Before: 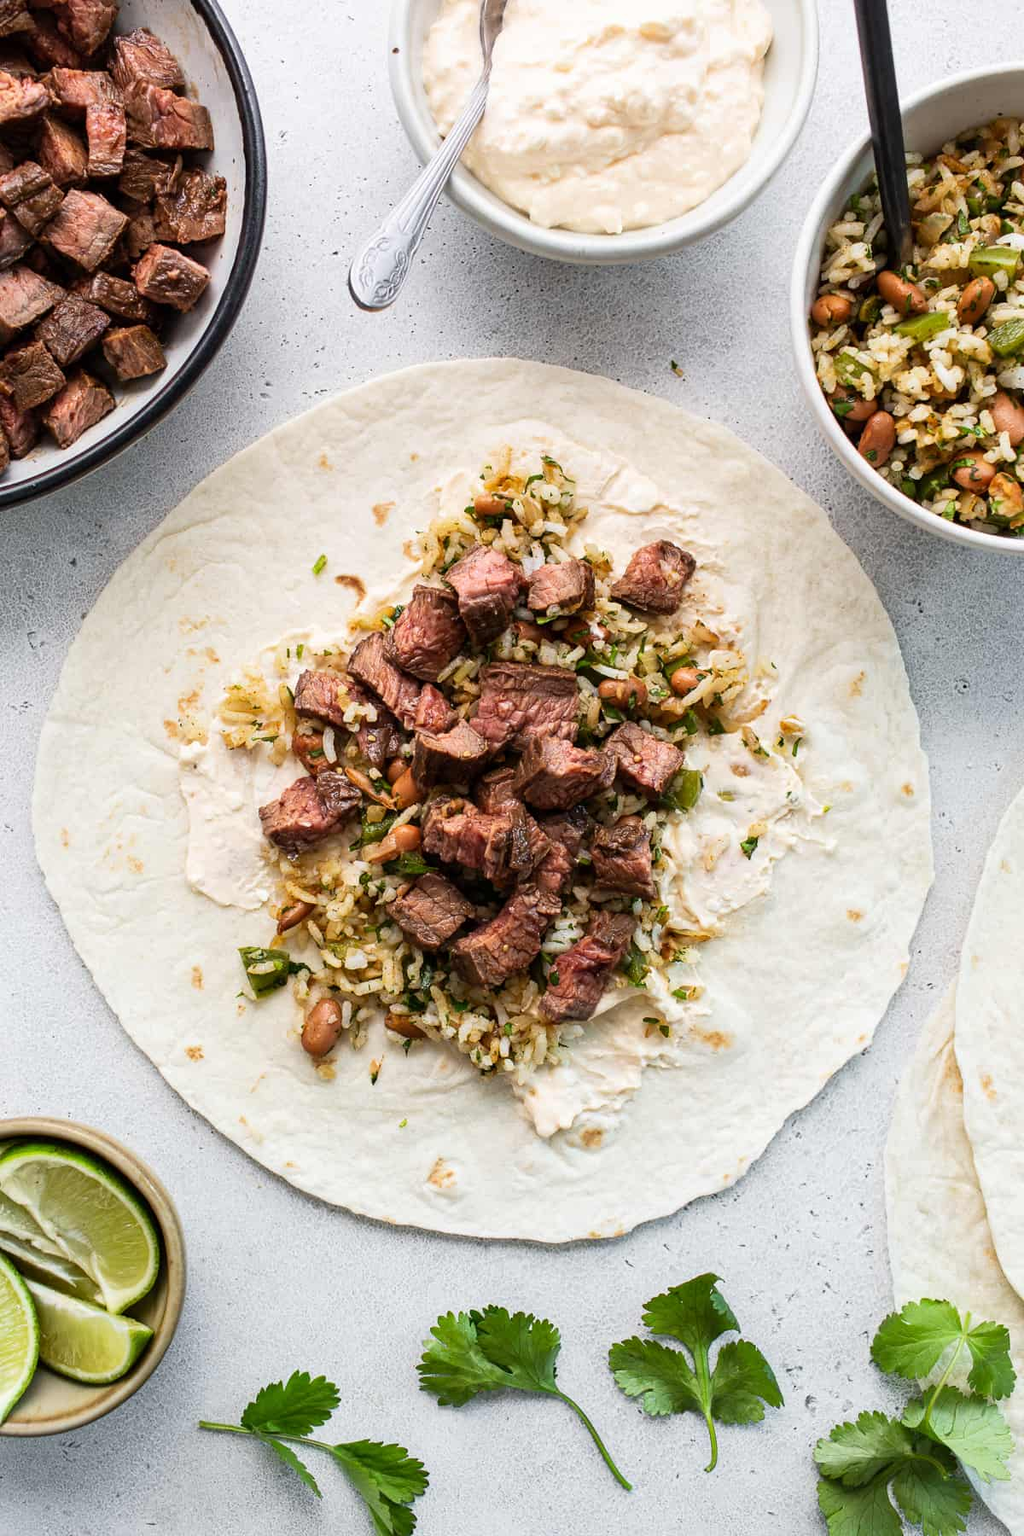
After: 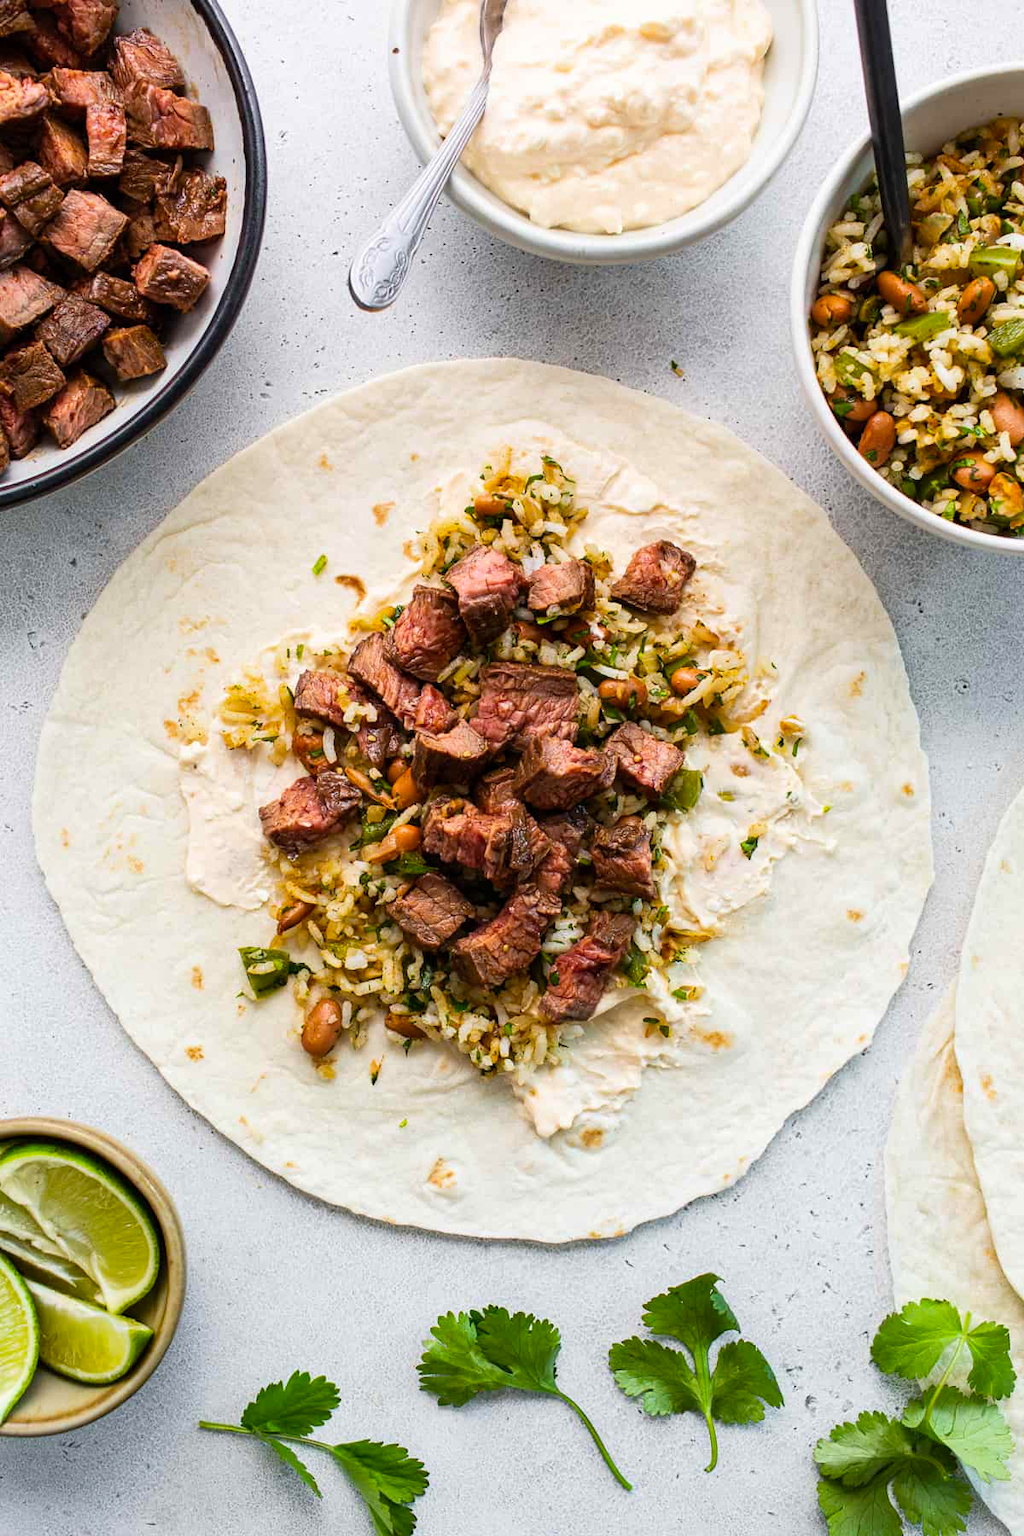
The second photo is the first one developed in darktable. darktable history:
color balance rgb: white fulcrum 0.063 EV, perceptual saturation grading › global saturation 19.351%, global vibrance 20.822%
